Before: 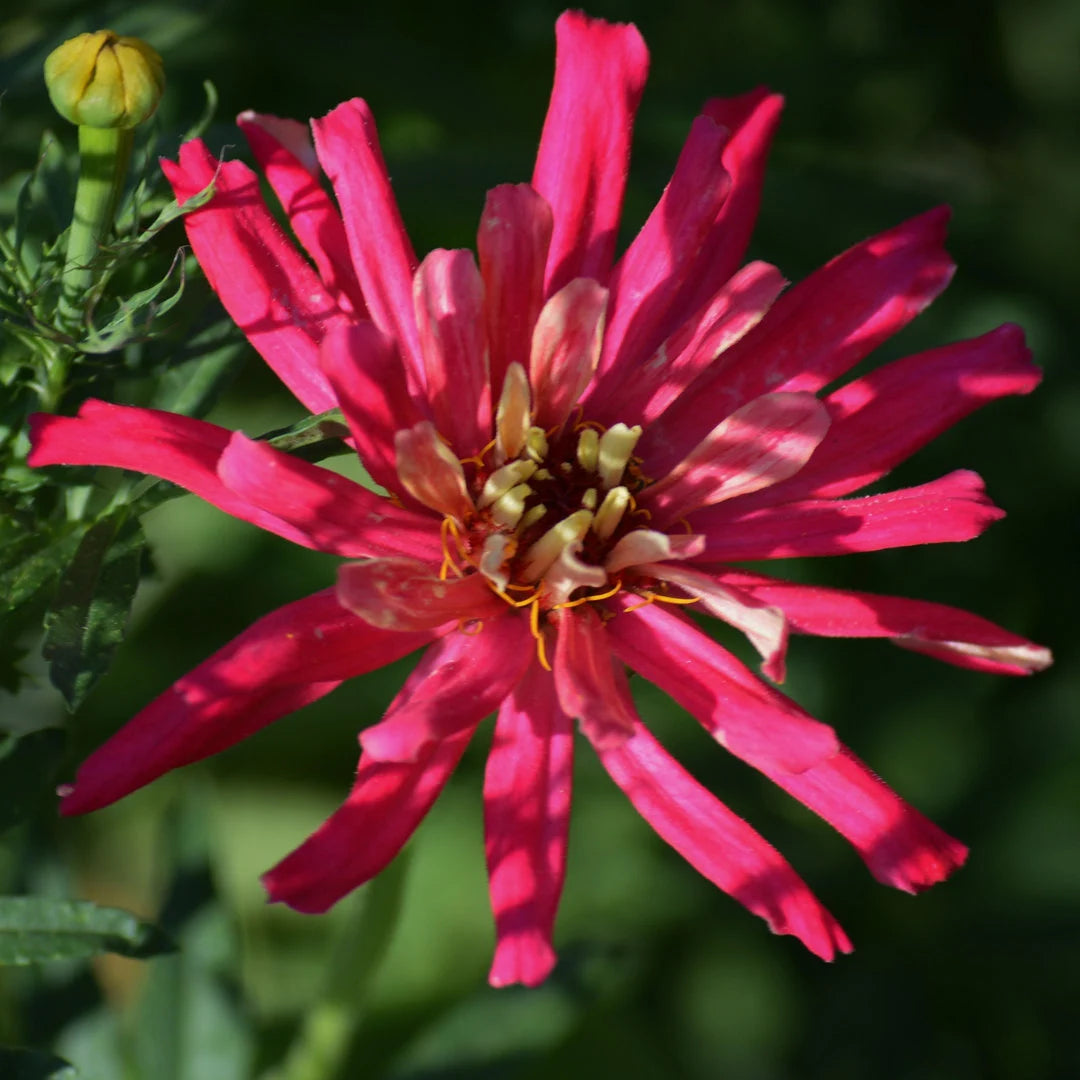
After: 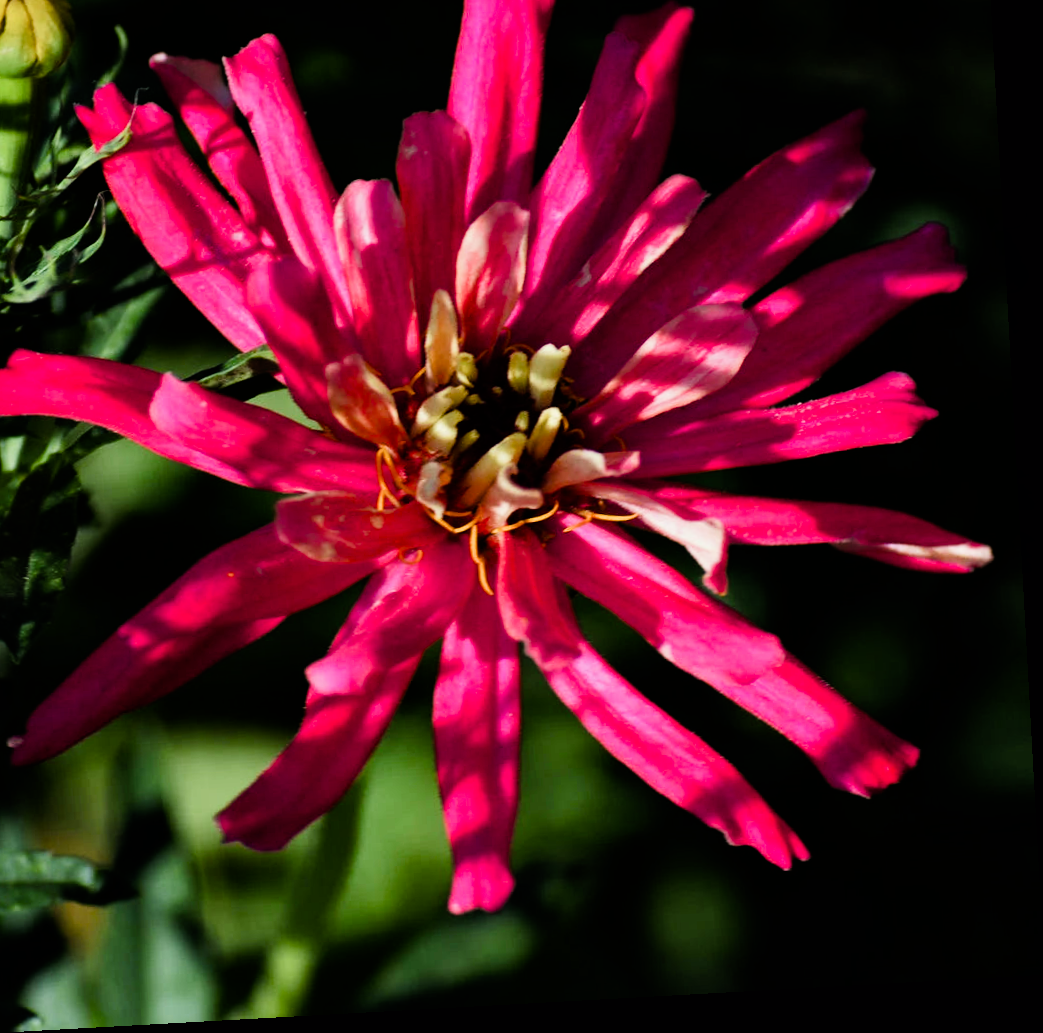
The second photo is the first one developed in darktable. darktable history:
crop and rotate: left 8.262%, top 9.226%
rotate and perspective: rotation -3.18°, automatic cropping off
filmic rgb: black relative exposure -5 EV, hardness 2.88, contrast 1.5
exposure: black level correction -0.008, exposure 0.067 EV, compensate highlight preservation false
color balance rgb: perceptual saturation grading › highlights -29.58%, perceptual saturation grading › mid-tones 29.47%, perceptual saturation grading › shadows 59.73%, perceptual brilliance grading › global brilliance -17.79%, perceptual brilliance grading › highlights 28.73%, global vibrance 15.44%
vibrance: on, module defaults
contrast equalizer: octaves 7, y [[0.6 ×6], [0.55 ×6], [0 ×6], [0 ×6], [0 ×6]], mix 0.15
